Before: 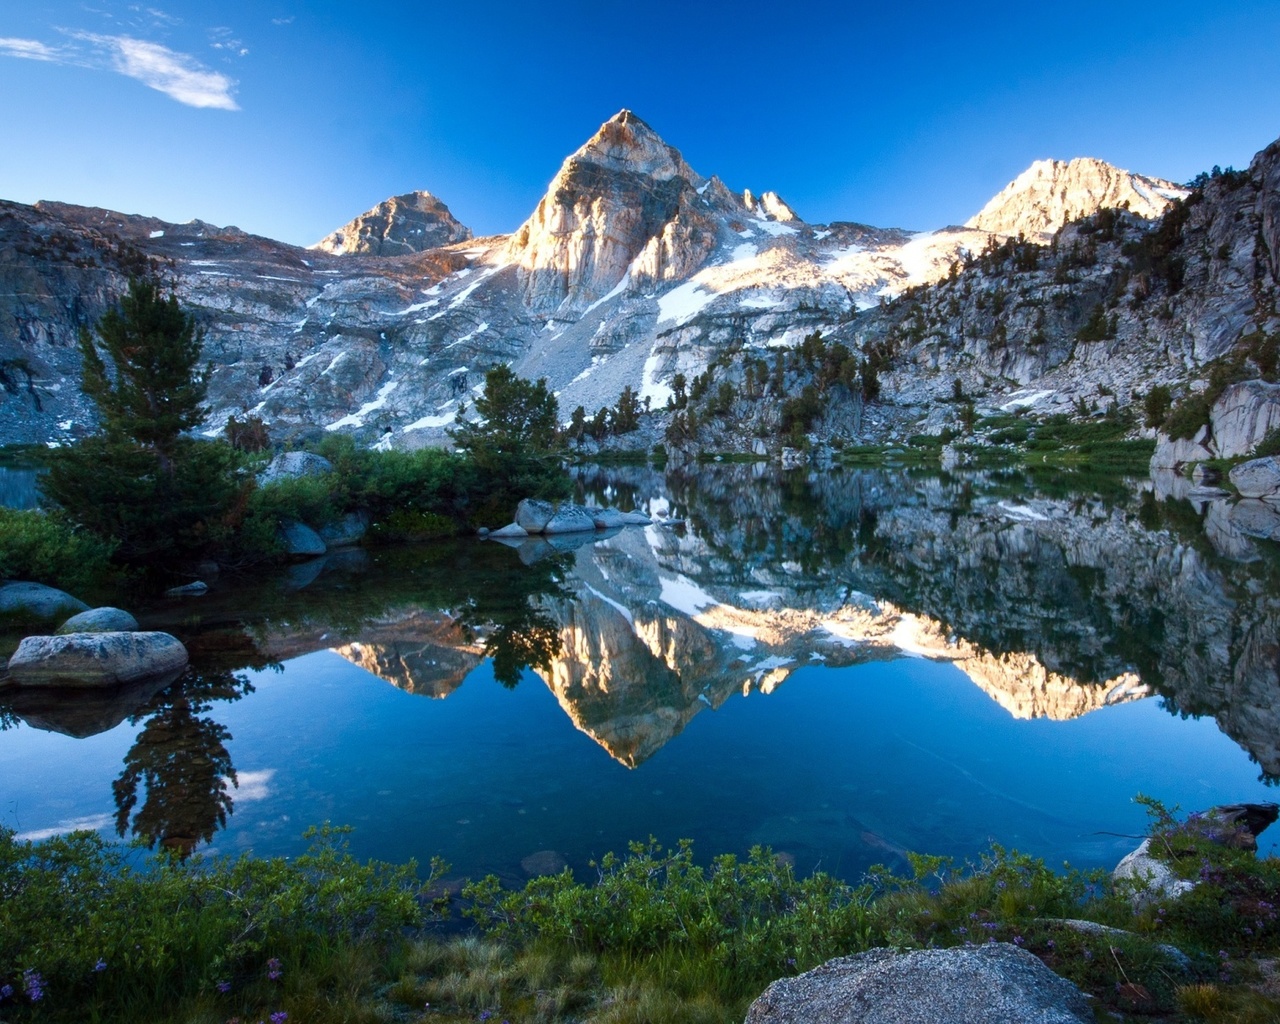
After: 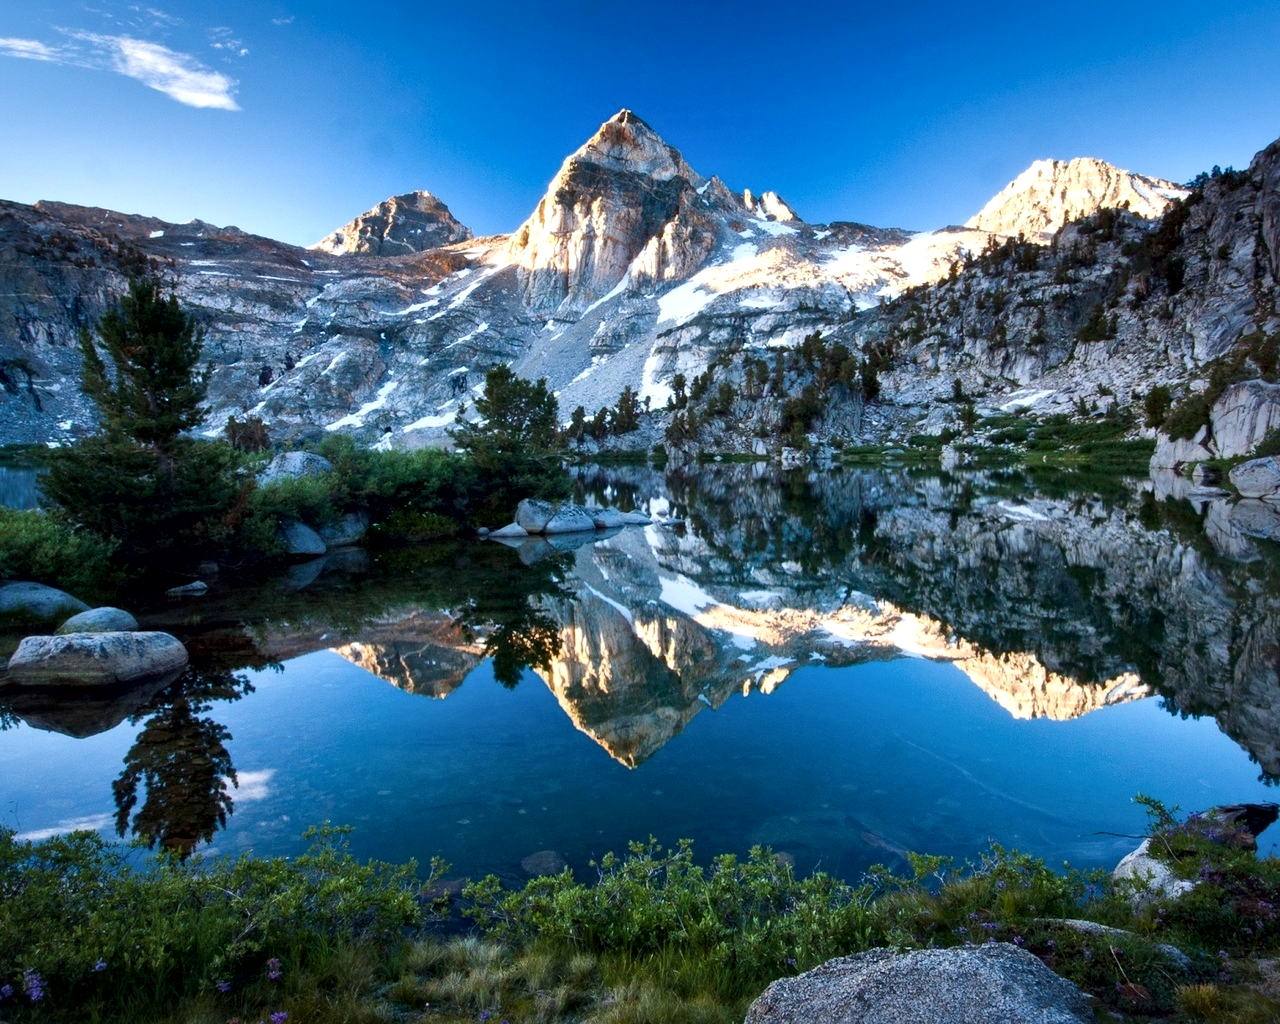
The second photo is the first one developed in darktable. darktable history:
local contrast: mode bilateral grid, contrast 50, coarseness 50, detail 150%, midtone range 0.2
